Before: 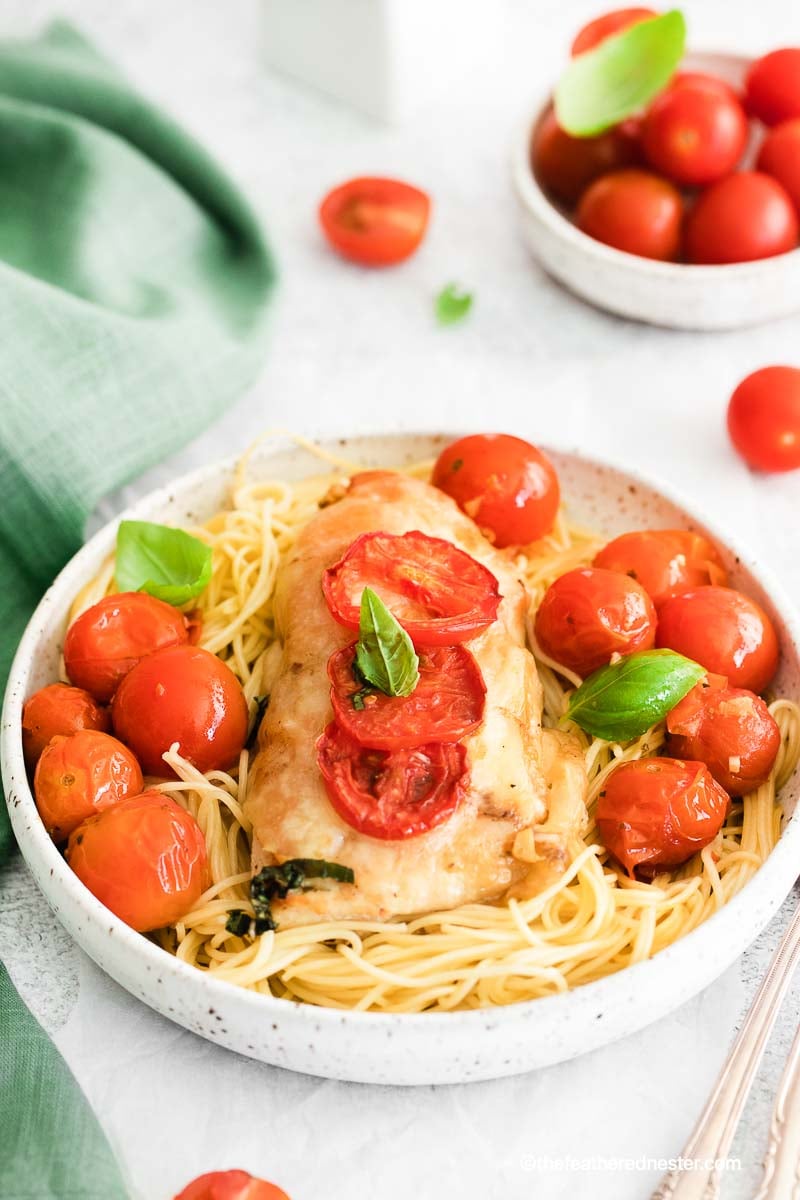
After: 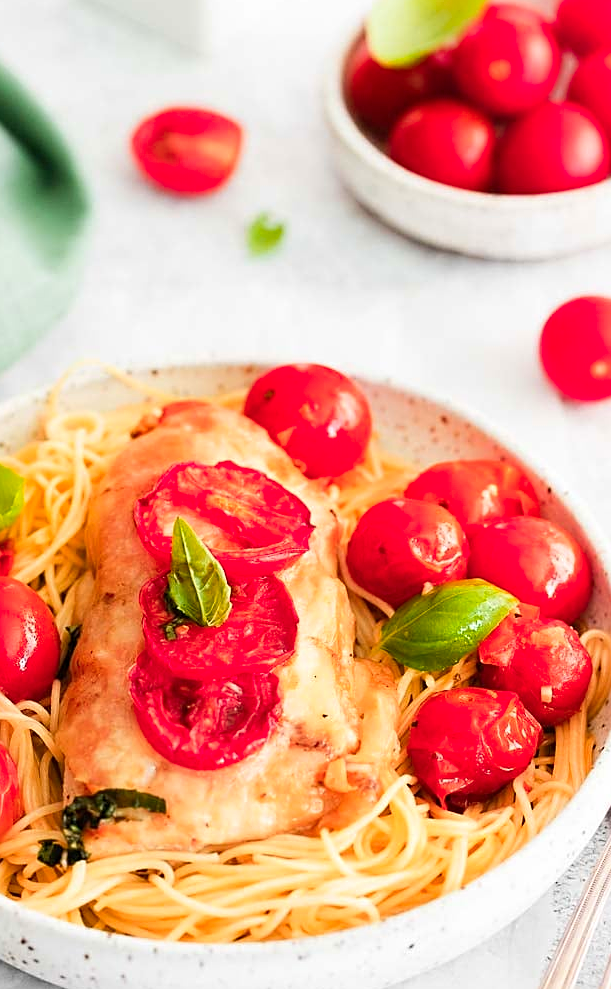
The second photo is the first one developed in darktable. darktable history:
crop: left 23.533%, top 5.869%, bottom 11.676%
sharpen: on, module defaults
color zones: curves: ch1 [(0.24, 0.629) (0.75, 0.5)]; ch2 [(0.255, 0.454) (0.745, 0.491)]
